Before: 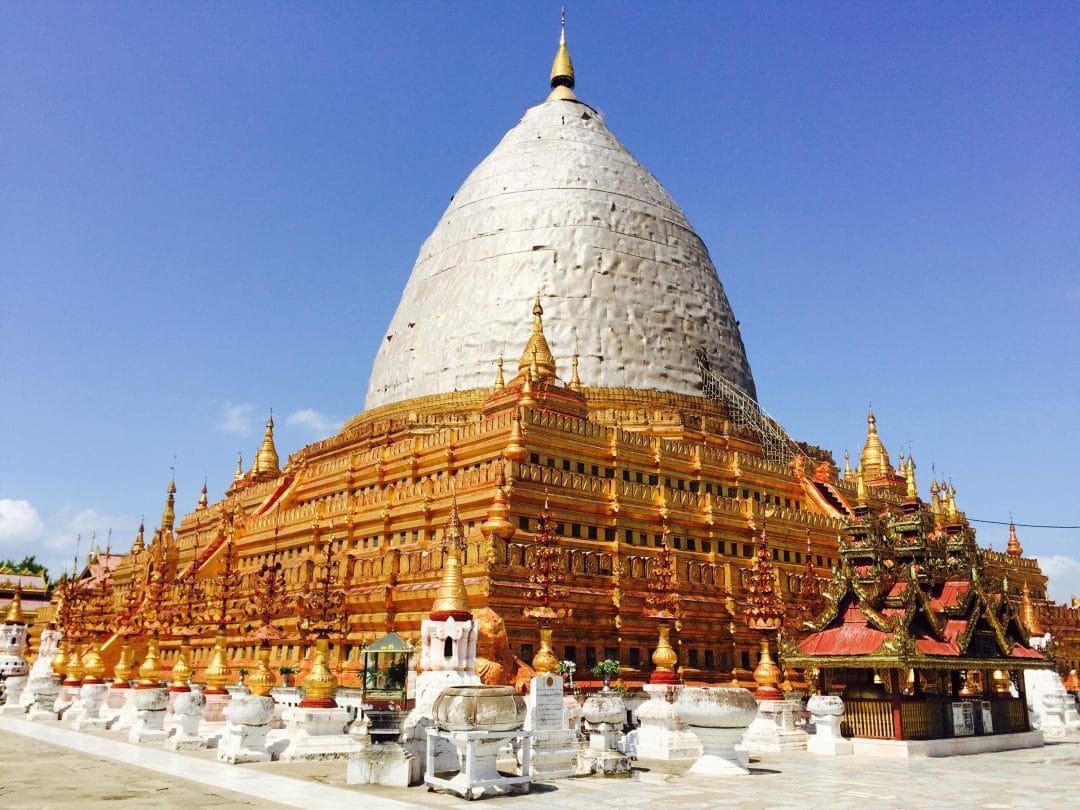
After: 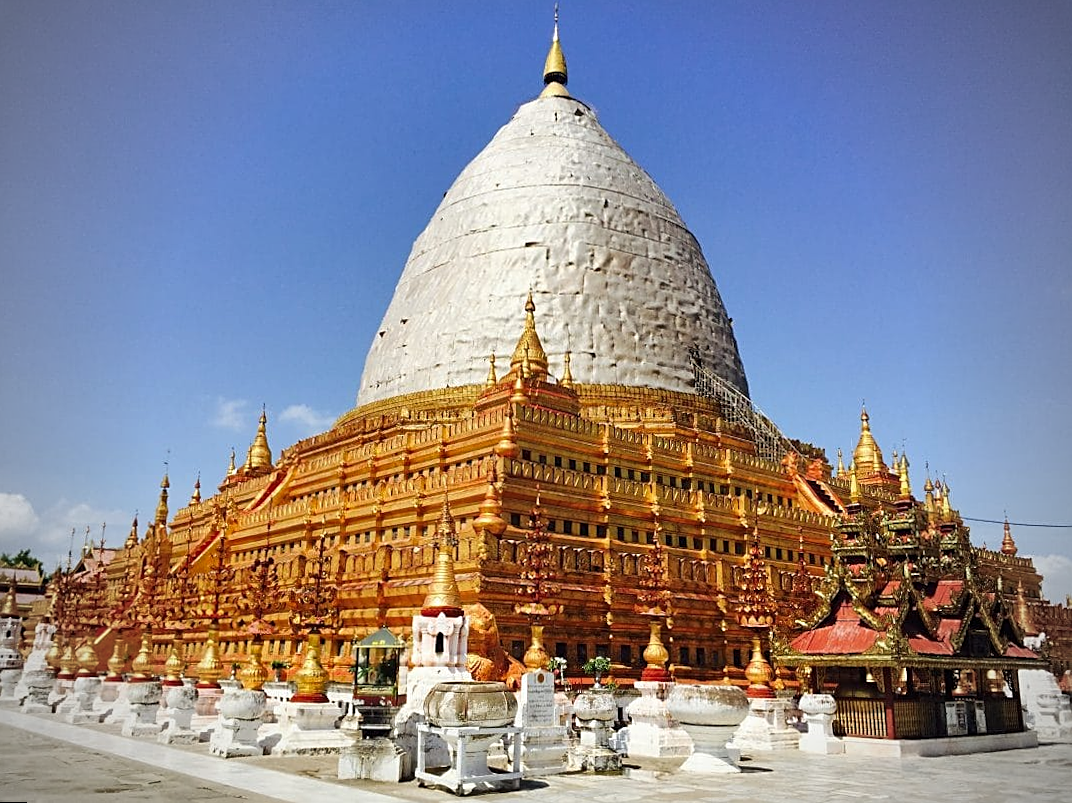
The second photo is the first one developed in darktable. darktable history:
rotate and perspective: rotation 0.192°, lens shift (horizontal) -0.015, crop left 0.005, crop right 0.996, crop top 0.006, crop bottom 0.99
vignetting: fall-off start 71.74%
shadows and highlights: soften with gaussian
sharpen: on, module defaults
